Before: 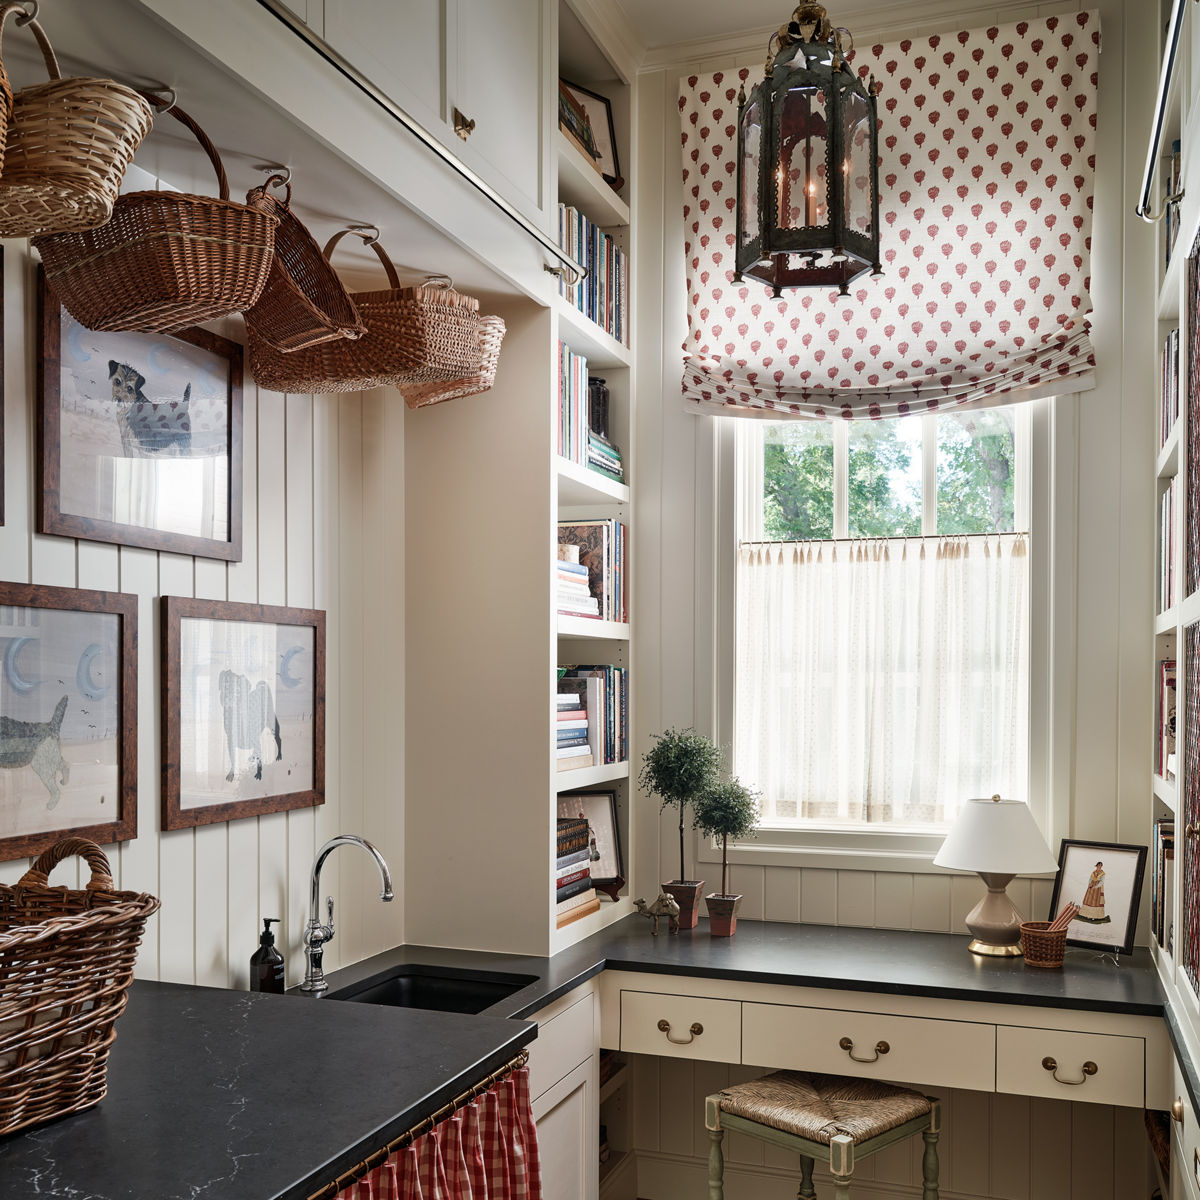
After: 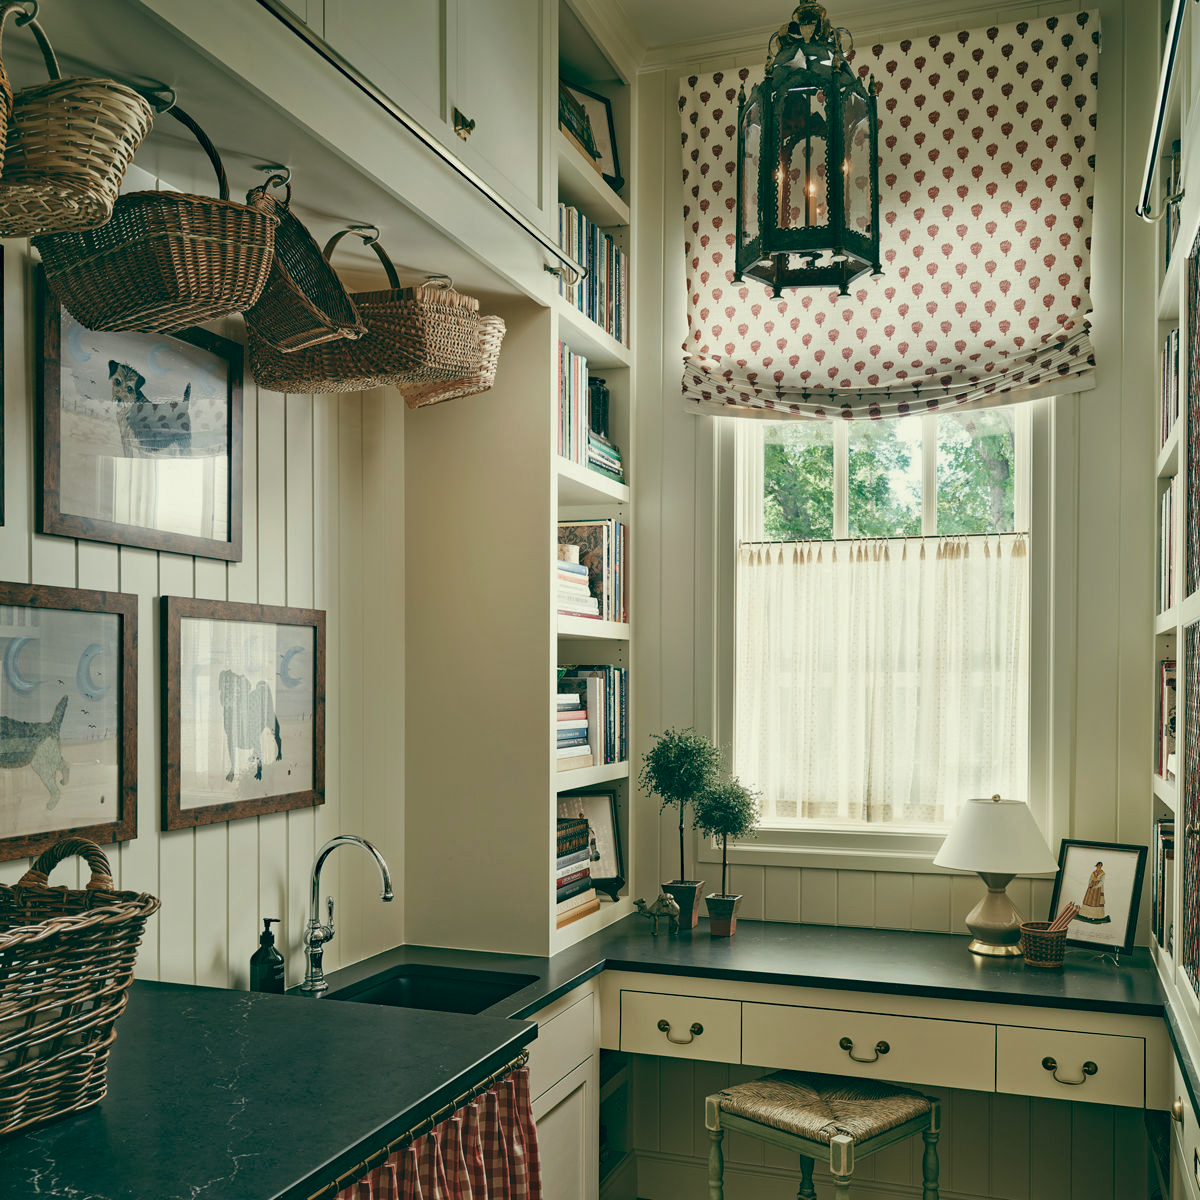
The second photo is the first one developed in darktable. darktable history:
haze removal: compatibility mode true, adaptive false
color balance: lift [1.005, 0.99, 1.007, 1.01], gamma [1, 1.034, 1.032, 0.966], gain [0.873, 1.055, 1.067, 0.933]
